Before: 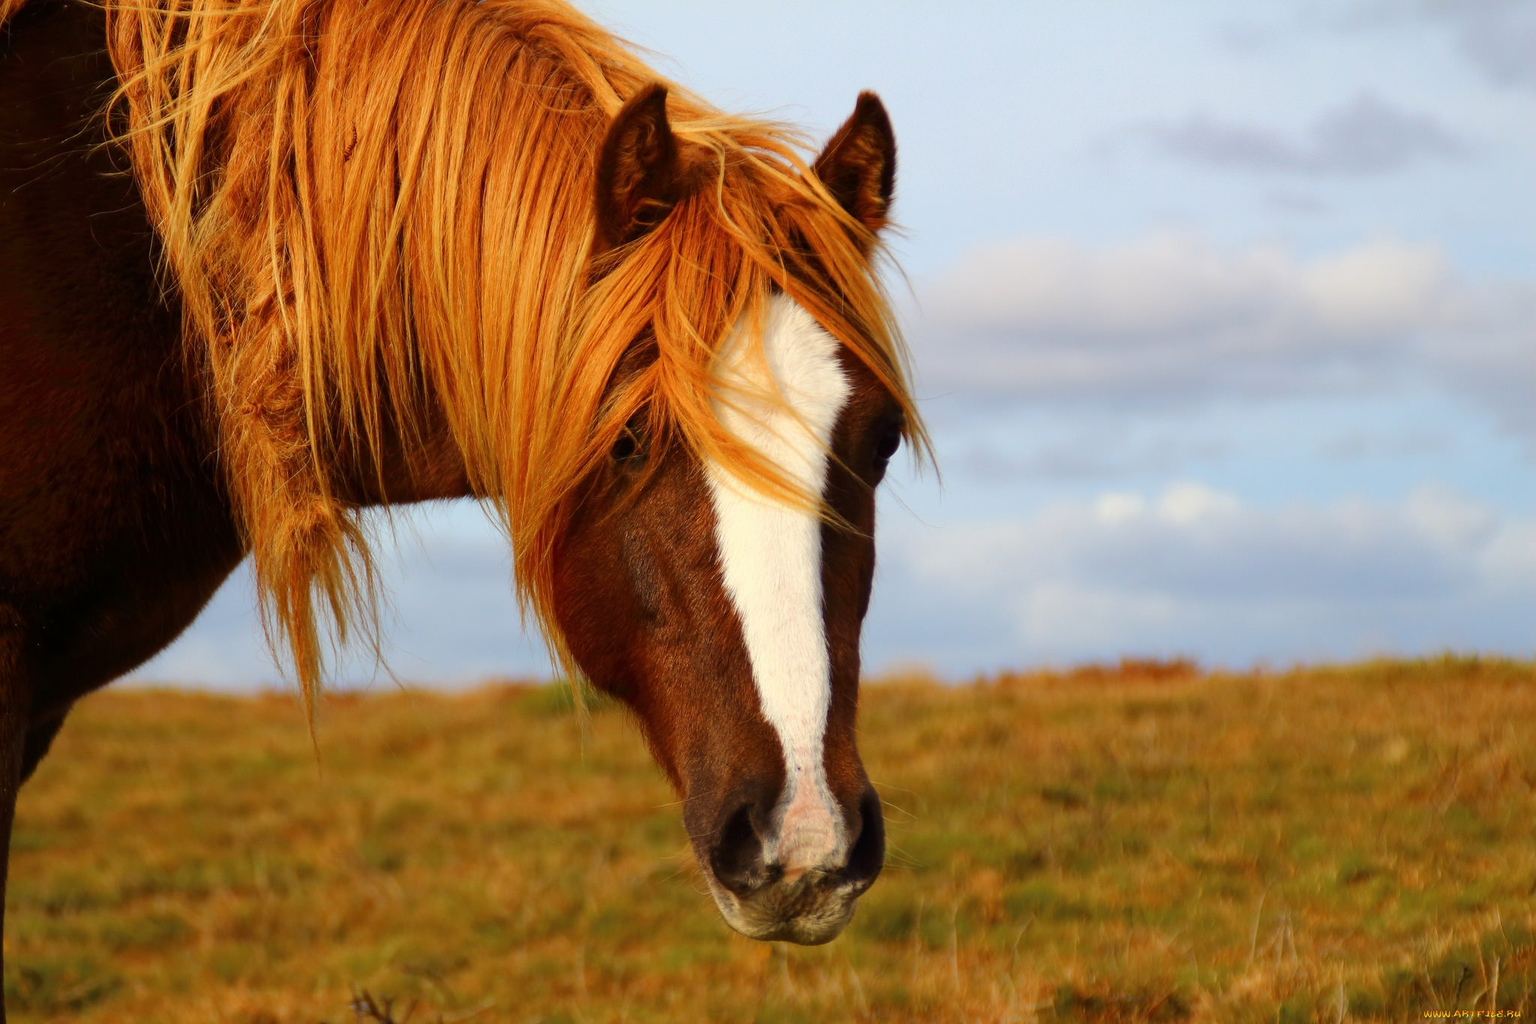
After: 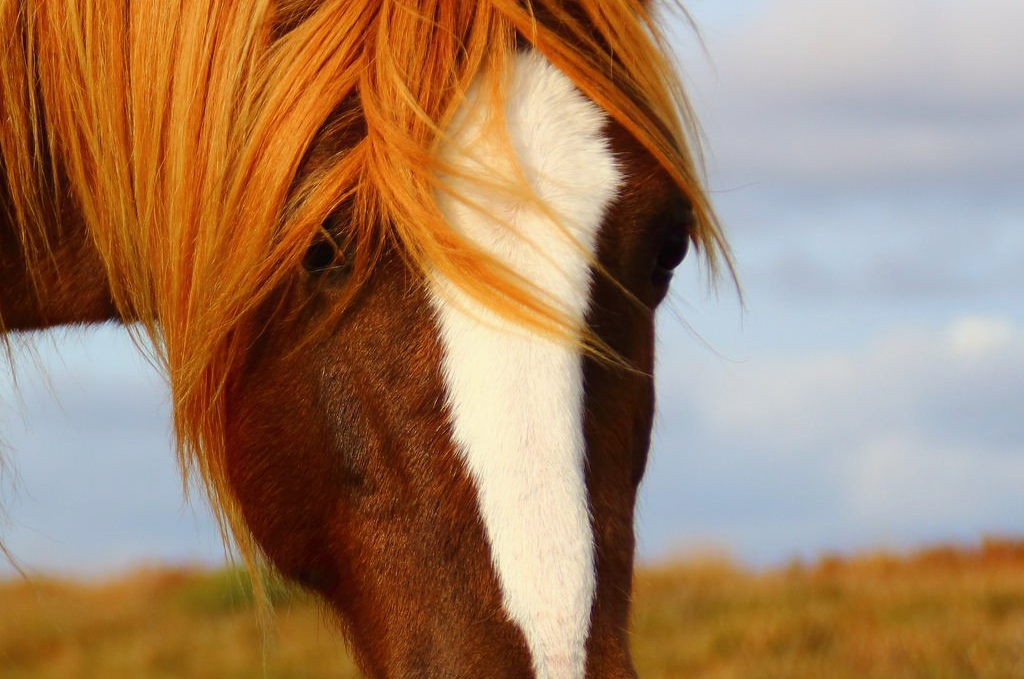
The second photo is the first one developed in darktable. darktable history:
shadows and highlights: shadows 3.63, highlights -18.23, soften with gaussian
contrast equalizer: octaves 7, y [[0.5, 0.5, 0.472, 0.5, 0.5, 0.5], [0.5 ×6], [0.5 ×6], [0 ×6], [0 ×6]]
crop: left 25.014%, top 25.045%, right 24.967%, bottom 25.187%
exposure: exposure -0.04 EV, compensate highlight preservation false
